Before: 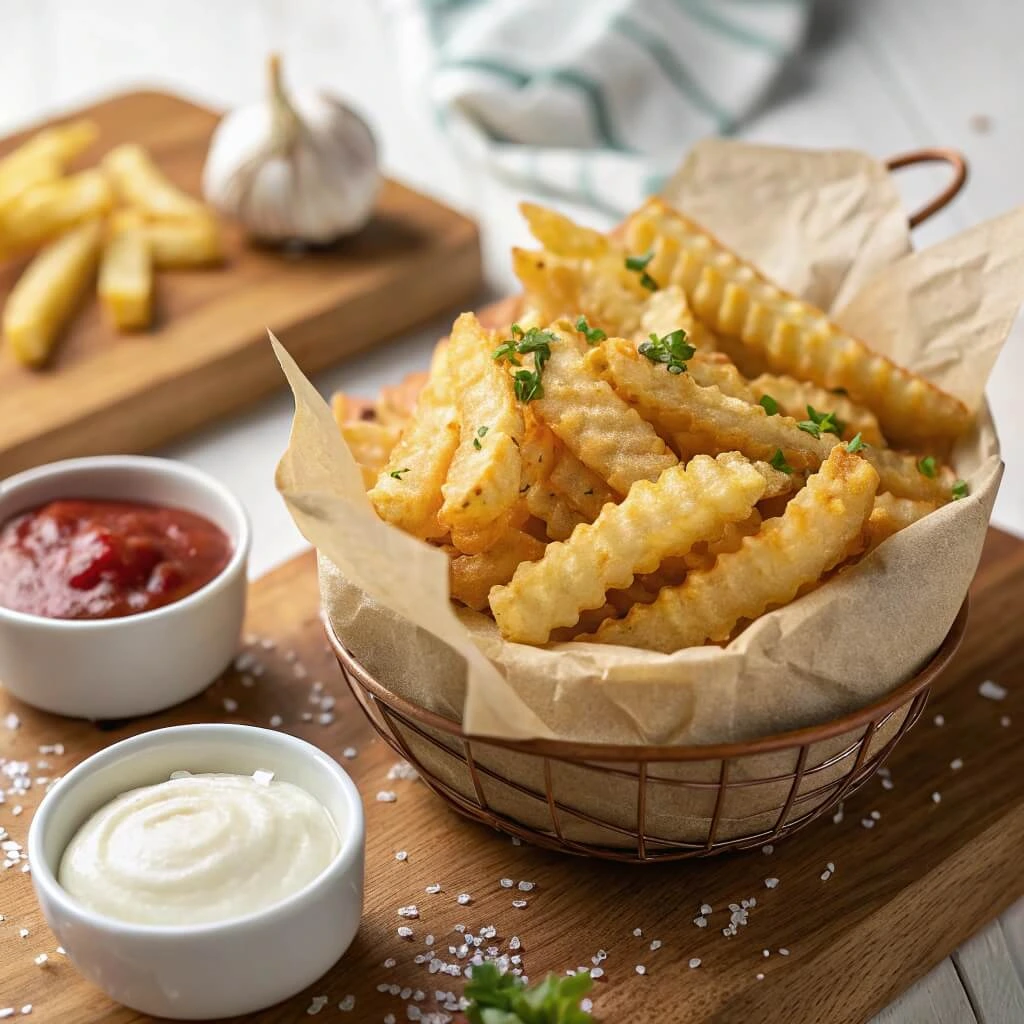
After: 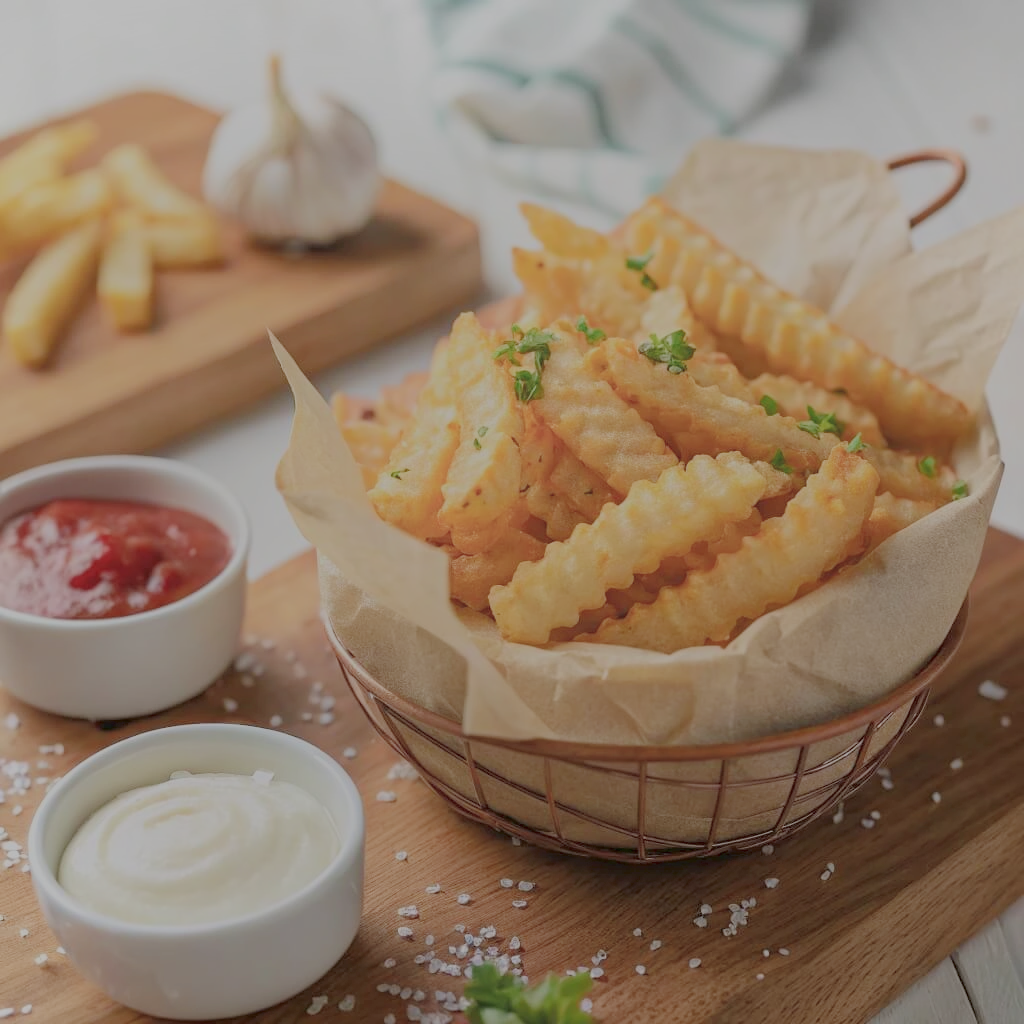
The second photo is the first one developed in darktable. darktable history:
shadows and highlights: shadows -62.62, white point adjustment -5.27, highlights 60.13
exposure: black level correction 0, exposure 0.499 EV, compensate highlight preservation false
filmic rgb: black relative exposure -15.93 EV, white relative exposure 7.96 EV, threshold 3.03 EV, hardness 4.14, latitude 49.84%, contrast 0.501, enable highlight reconstruction true
